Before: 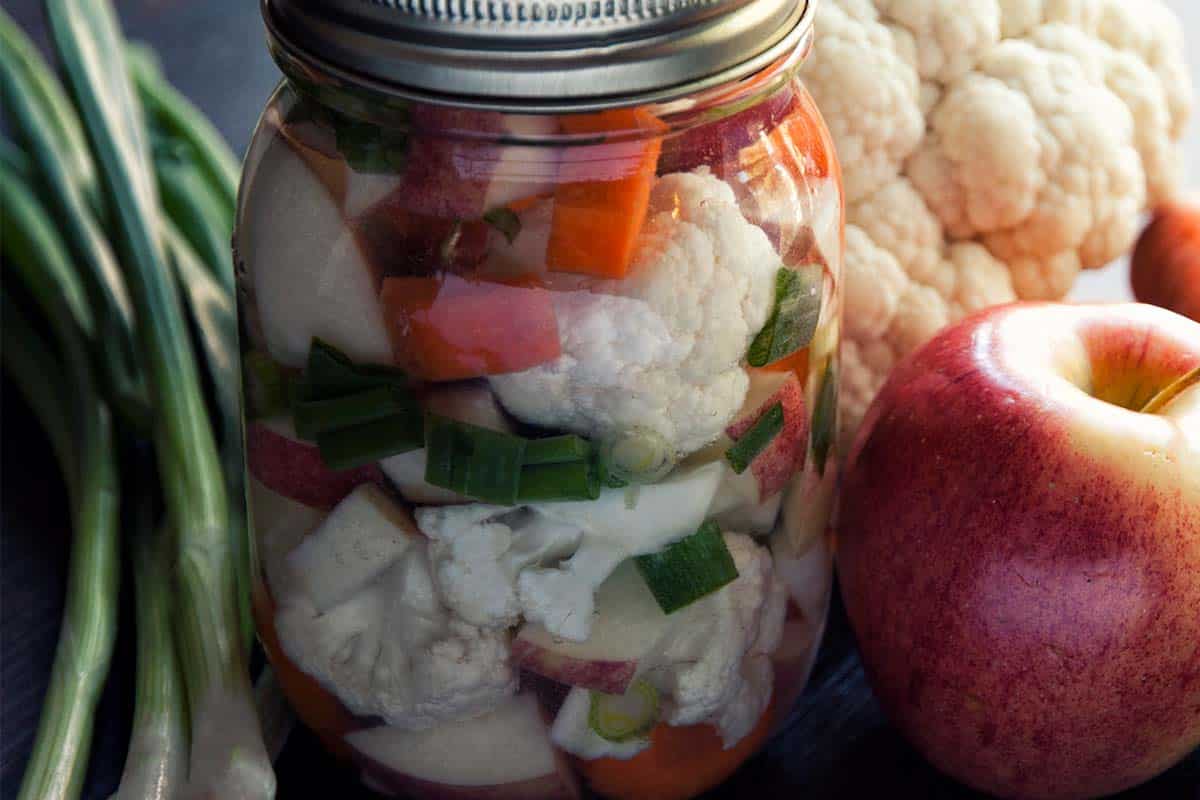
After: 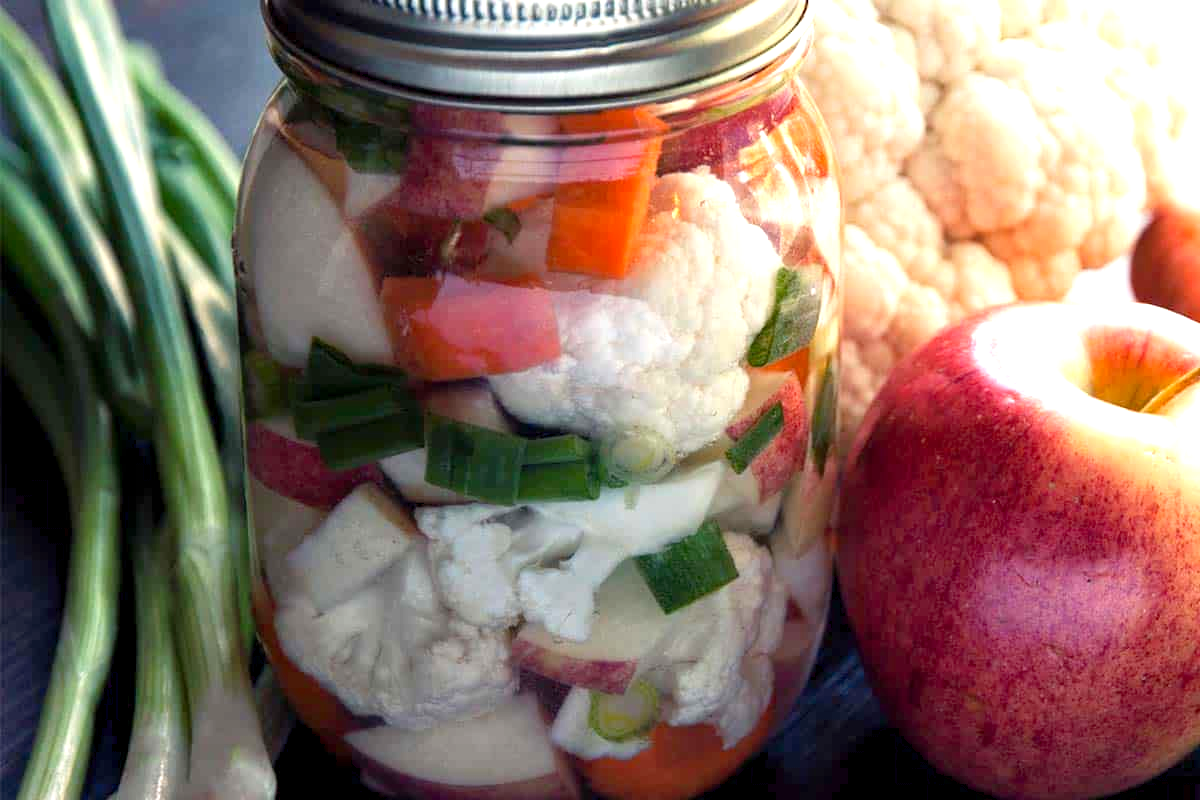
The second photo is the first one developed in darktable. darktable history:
levels: levels [0, 0.435, 0.917]
exposure: black level correction 0.001, exposure 0.5 EV, compensate exposure bias true, compensate highlight preservation false
